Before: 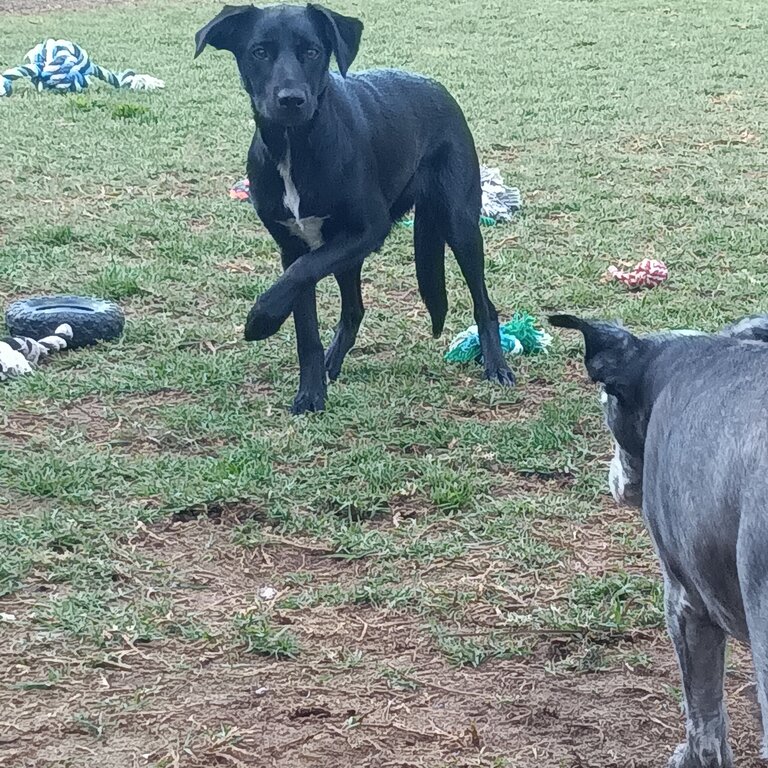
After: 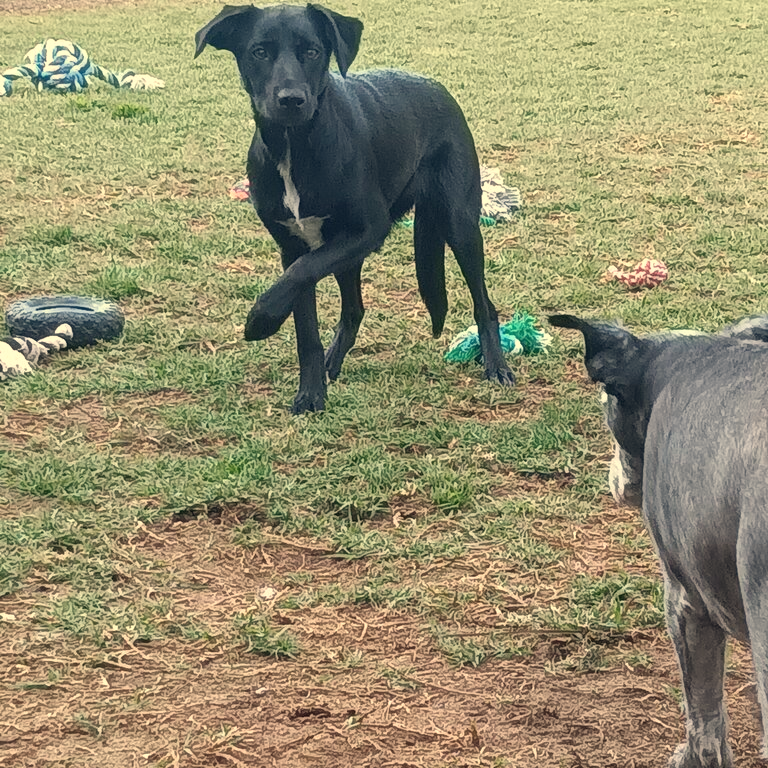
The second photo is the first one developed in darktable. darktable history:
color balance rgb: saturation formula JzAzBz (2021)
white balance: red 1.138, green 0.996, blue 0.812
